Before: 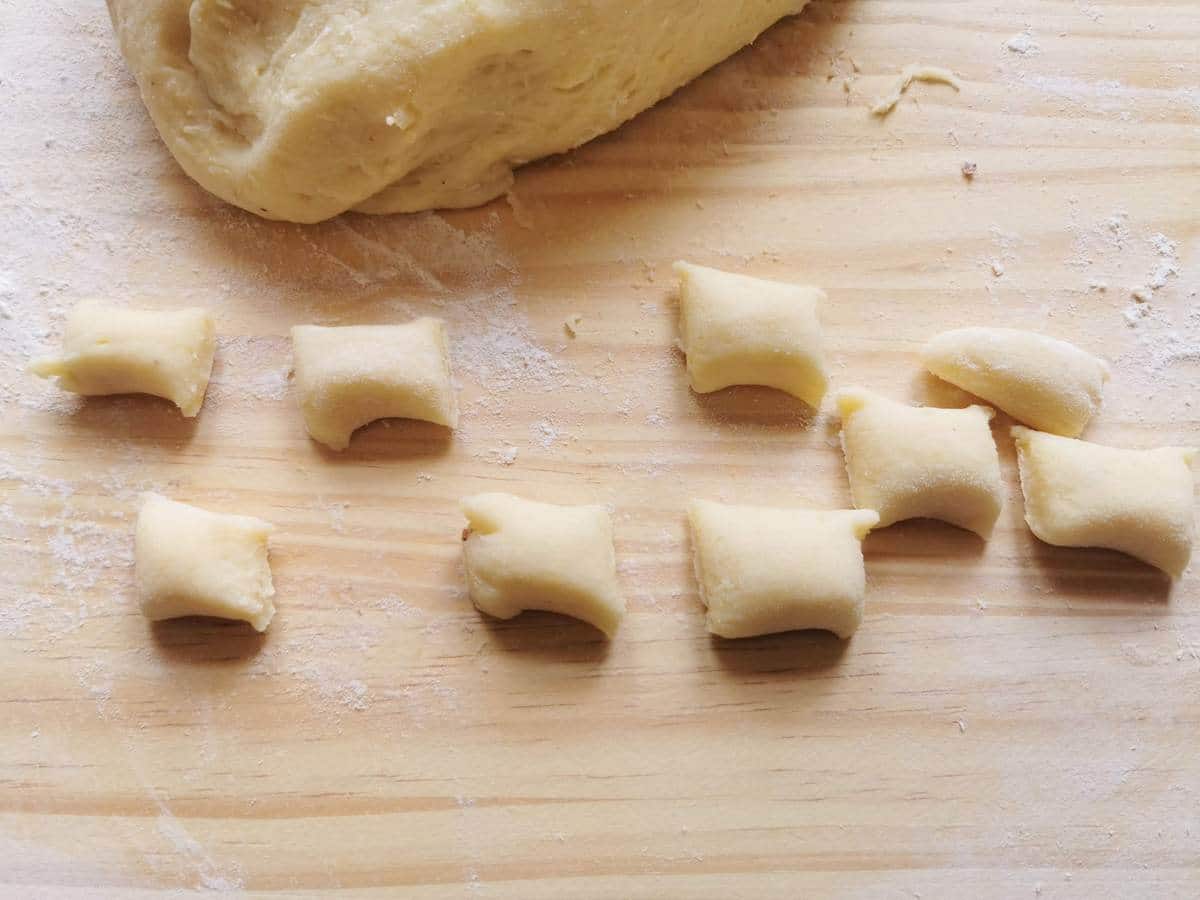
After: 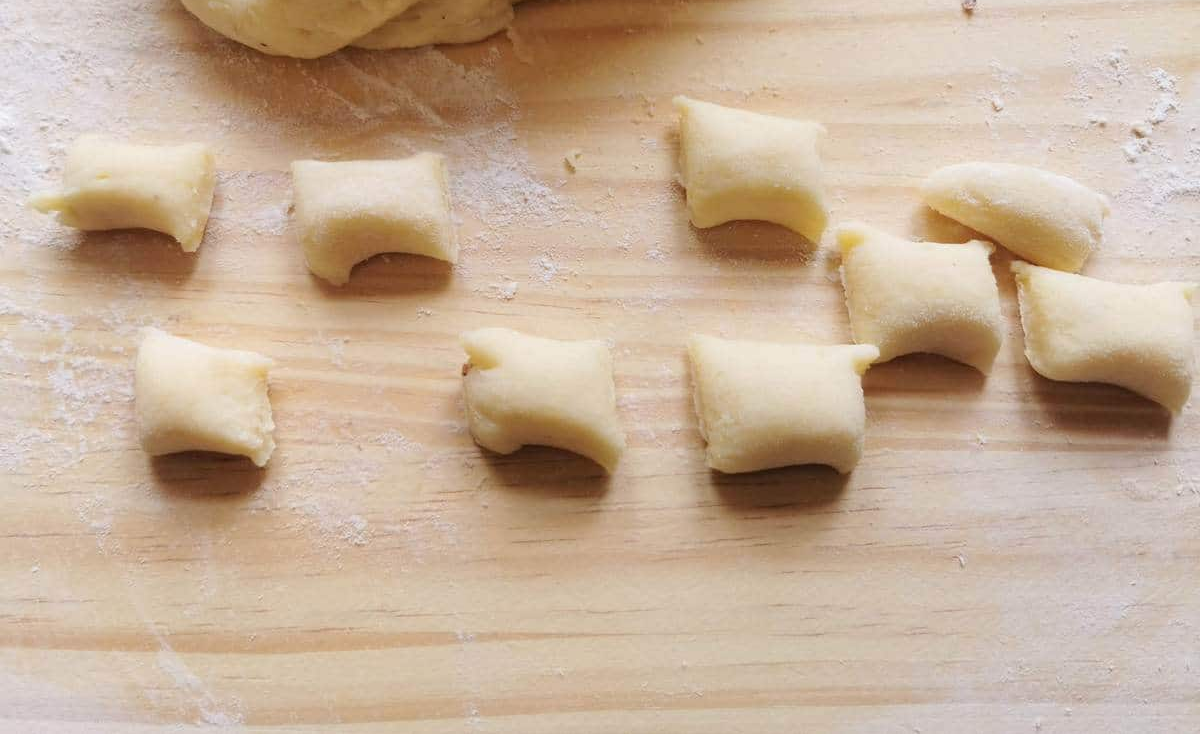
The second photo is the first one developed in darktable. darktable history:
crop and rotate: top 18.439%
